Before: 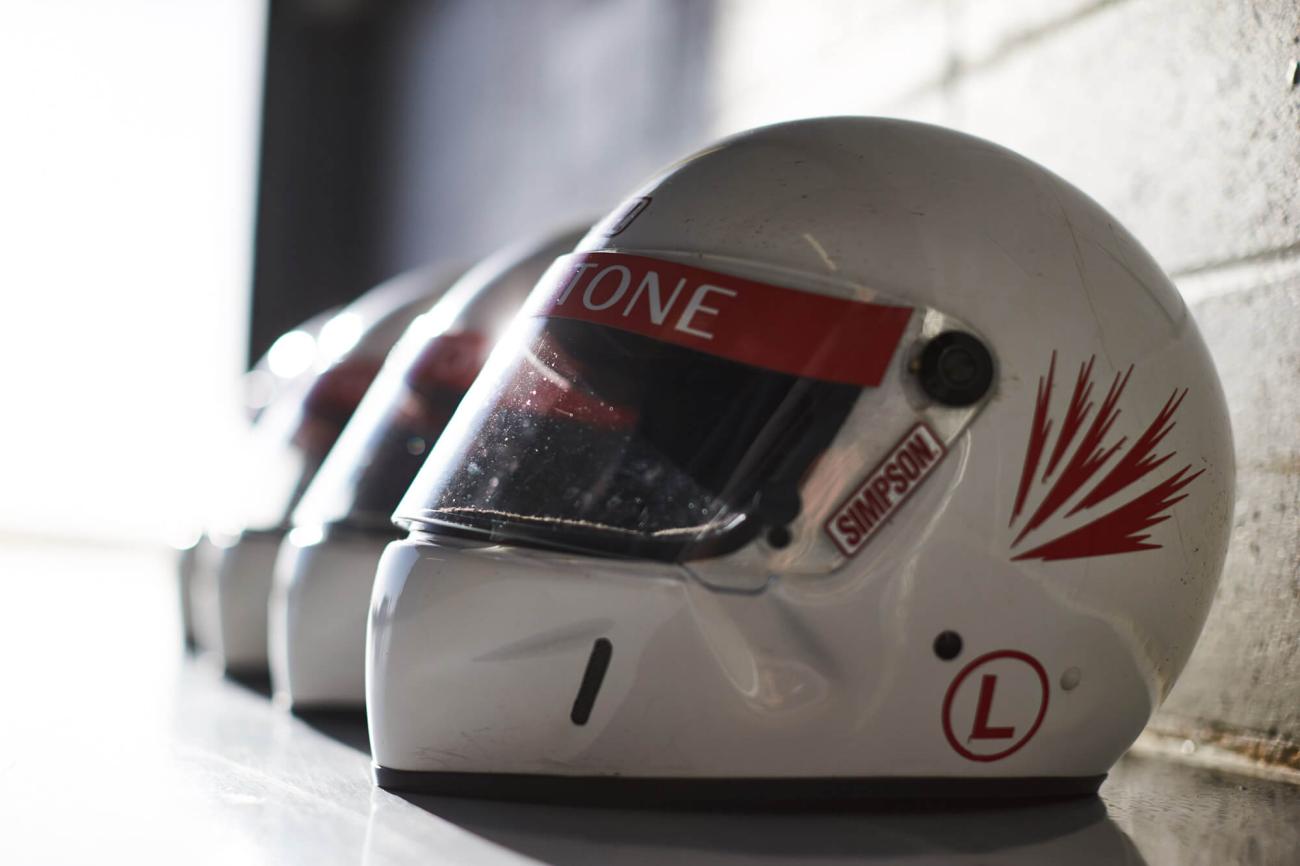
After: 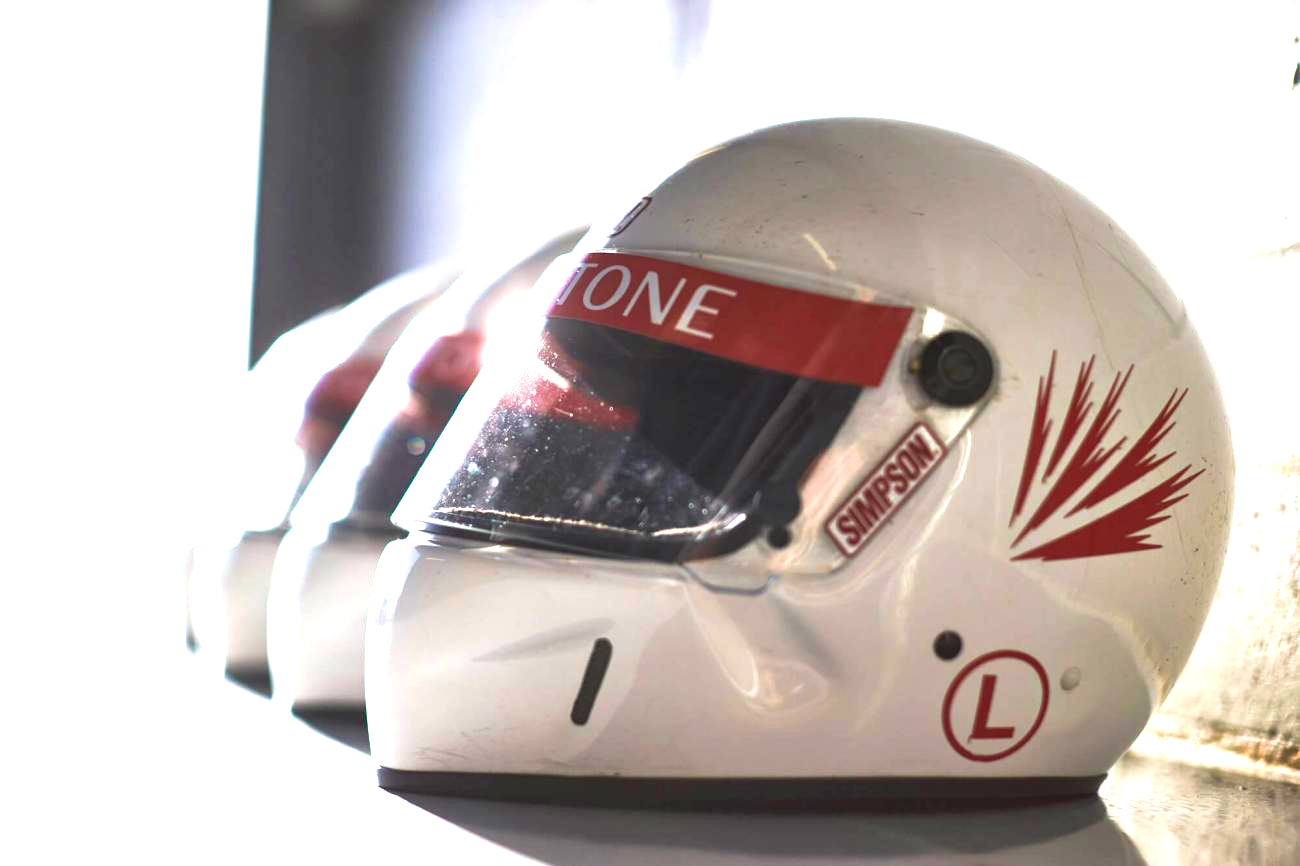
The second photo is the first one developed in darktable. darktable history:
velvia: on, module defaults
exposure: black level correction 0, exposure 1.75 EV, compensate exposure bias true, compensate highlight preservation false
